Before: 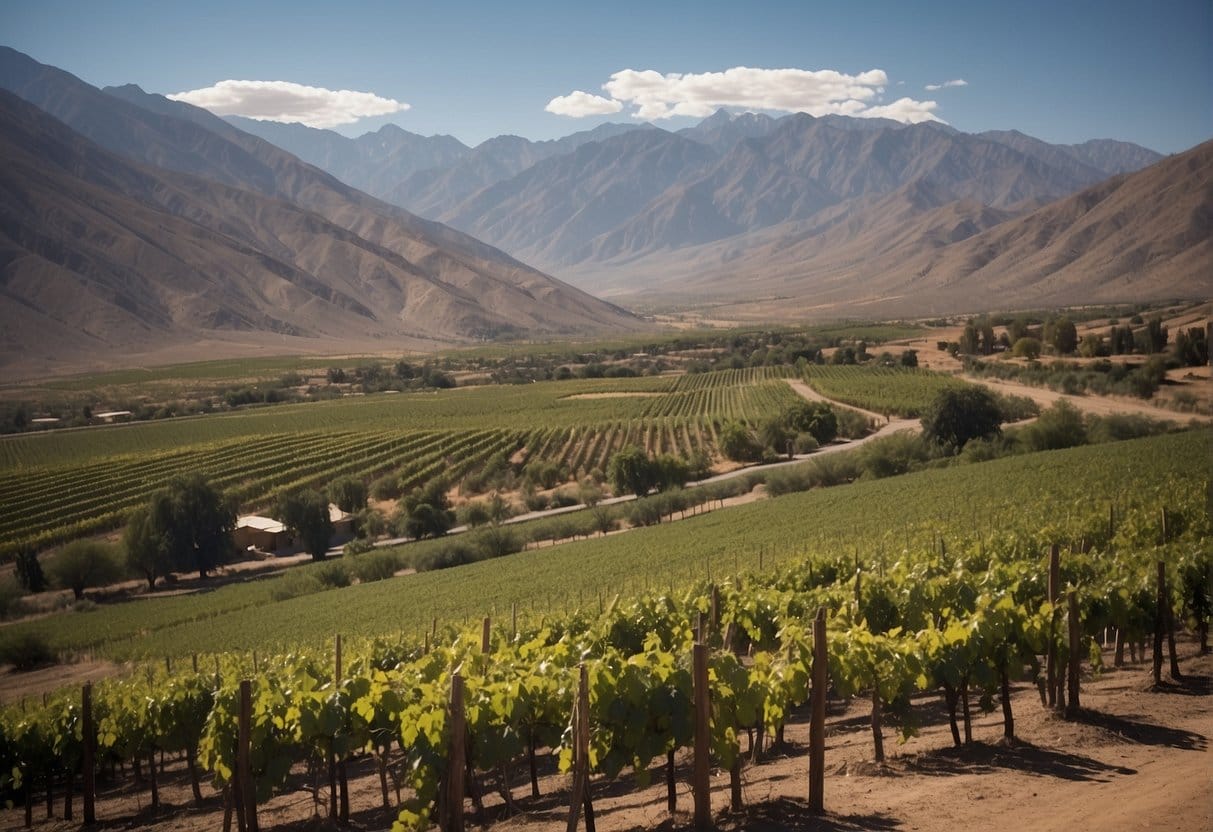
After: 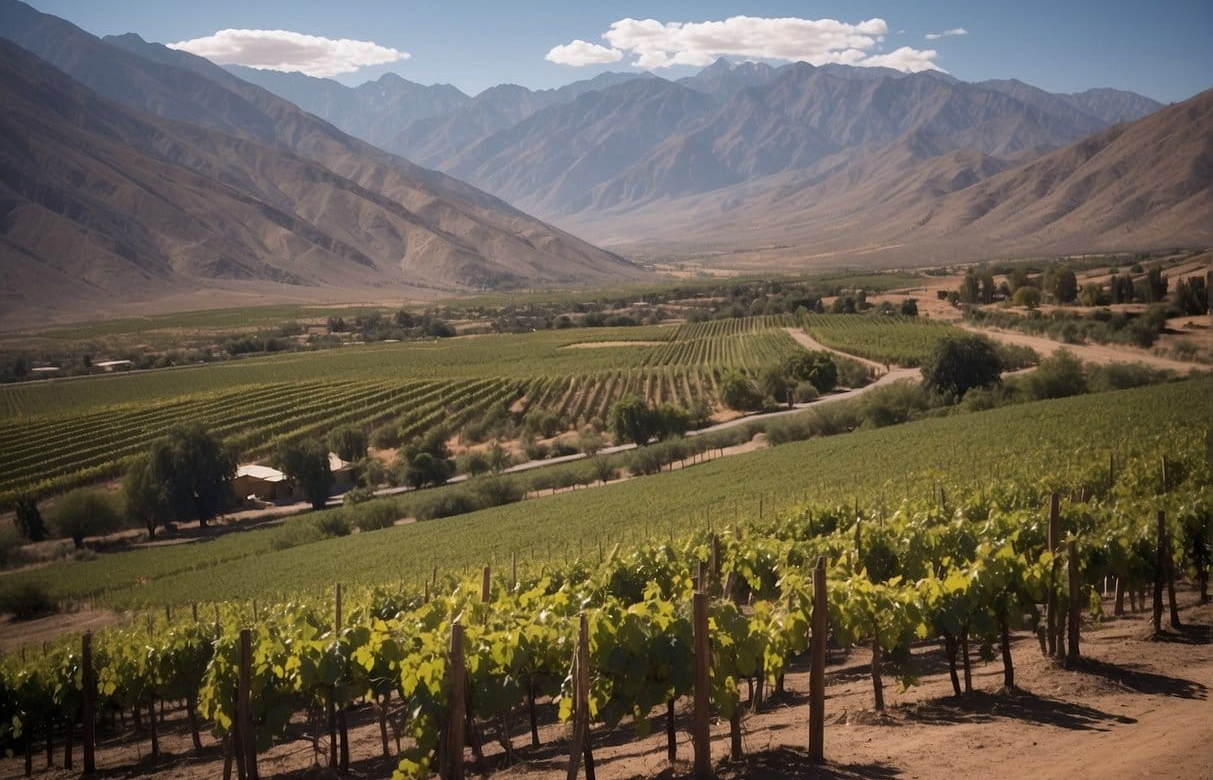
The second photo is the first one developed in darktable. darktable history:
crop and rotate: top 6.25%
white balance: red 1.009, blue 1.027
